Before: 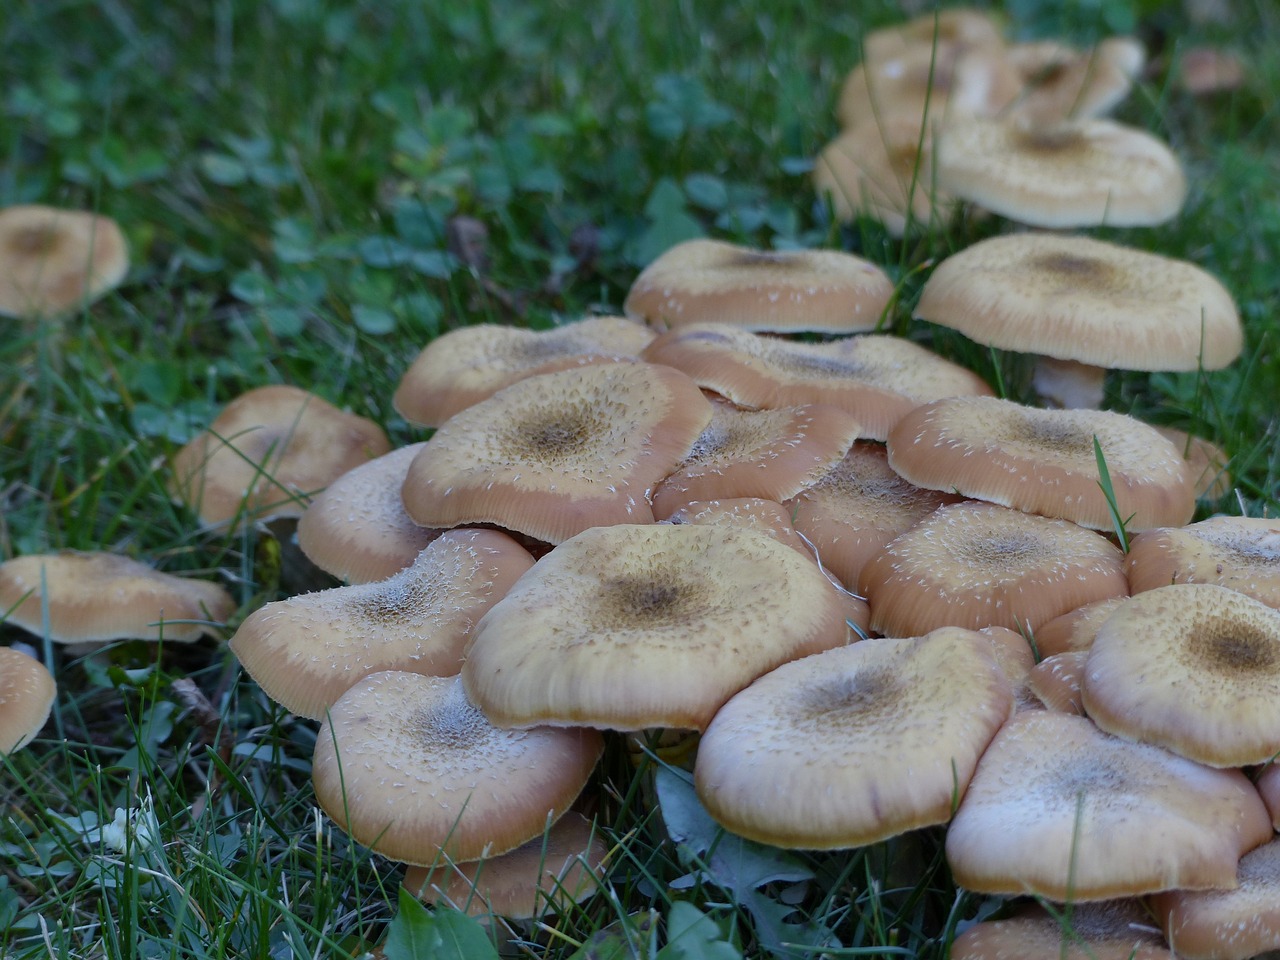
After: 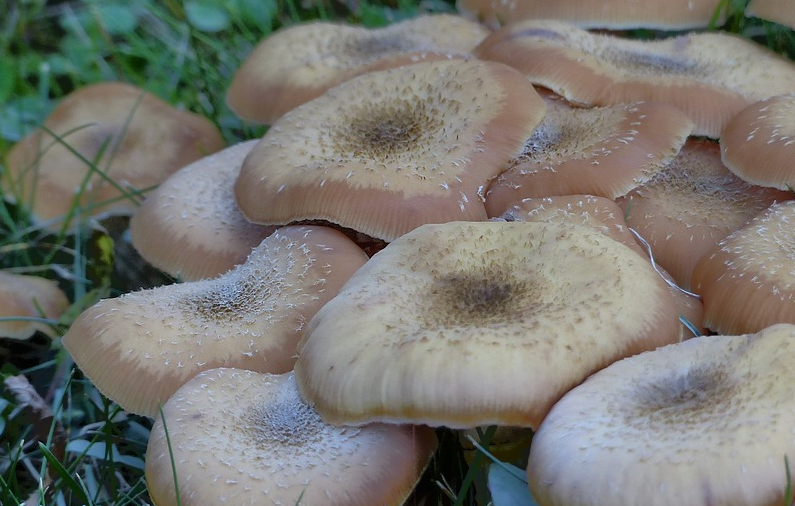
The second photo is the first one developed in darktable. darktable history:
tone equalizer: -7 EV -0.634 EV, -6 EV 0.978 EV, -5 EV -0.467 EV, -4 EV 0.4 EV, -3 EV 0.407 EV, -2 EV 0.152 EV, -1 EV -0.167 EV, +0 EV -0.384 EV
crop: left 13.082%, top 31.661%, right 24.734%, bottom 15.619%
